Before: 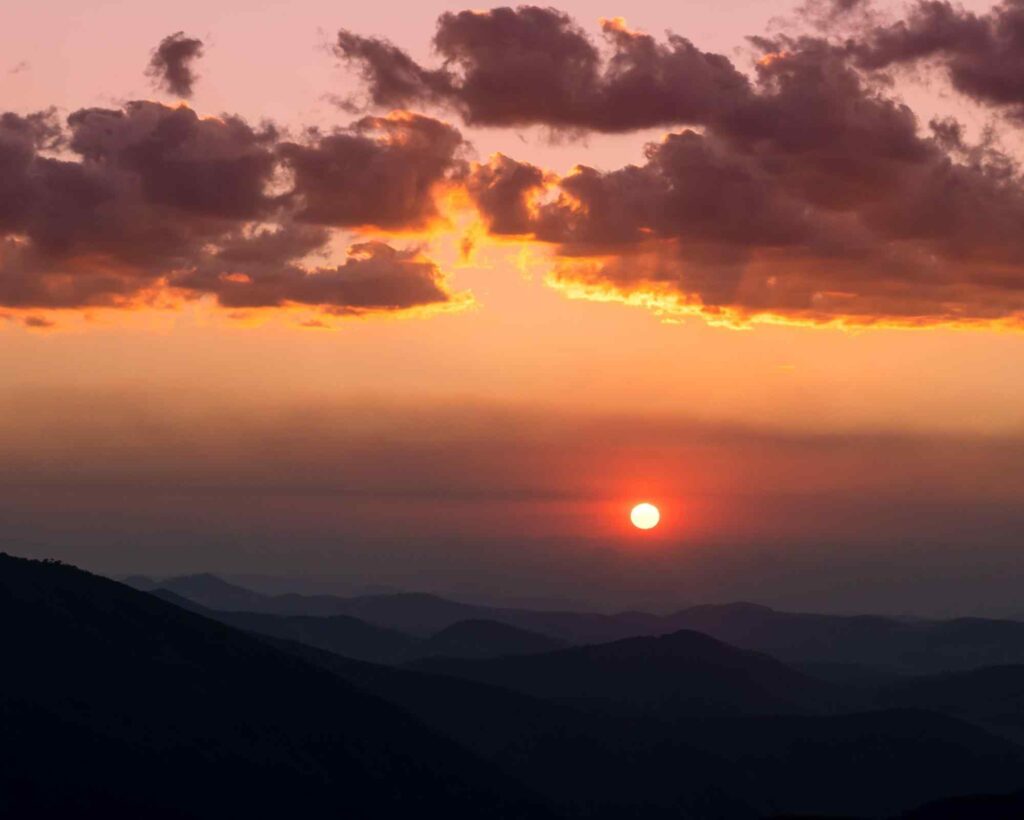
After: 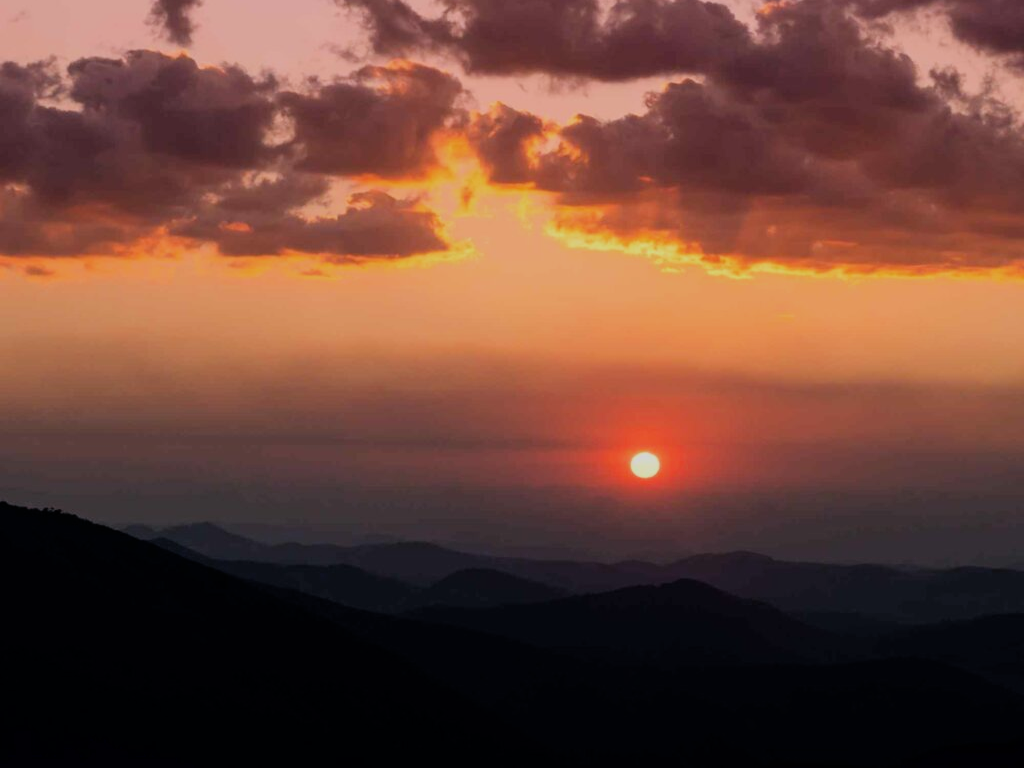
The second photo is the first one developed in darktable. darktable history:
filmic rgb: black relative exposure -7.65 EV, white relative exposure 4.56 EV, hardness 3.61, color science v6 (2022)
crop and rotate: top 6.25%
